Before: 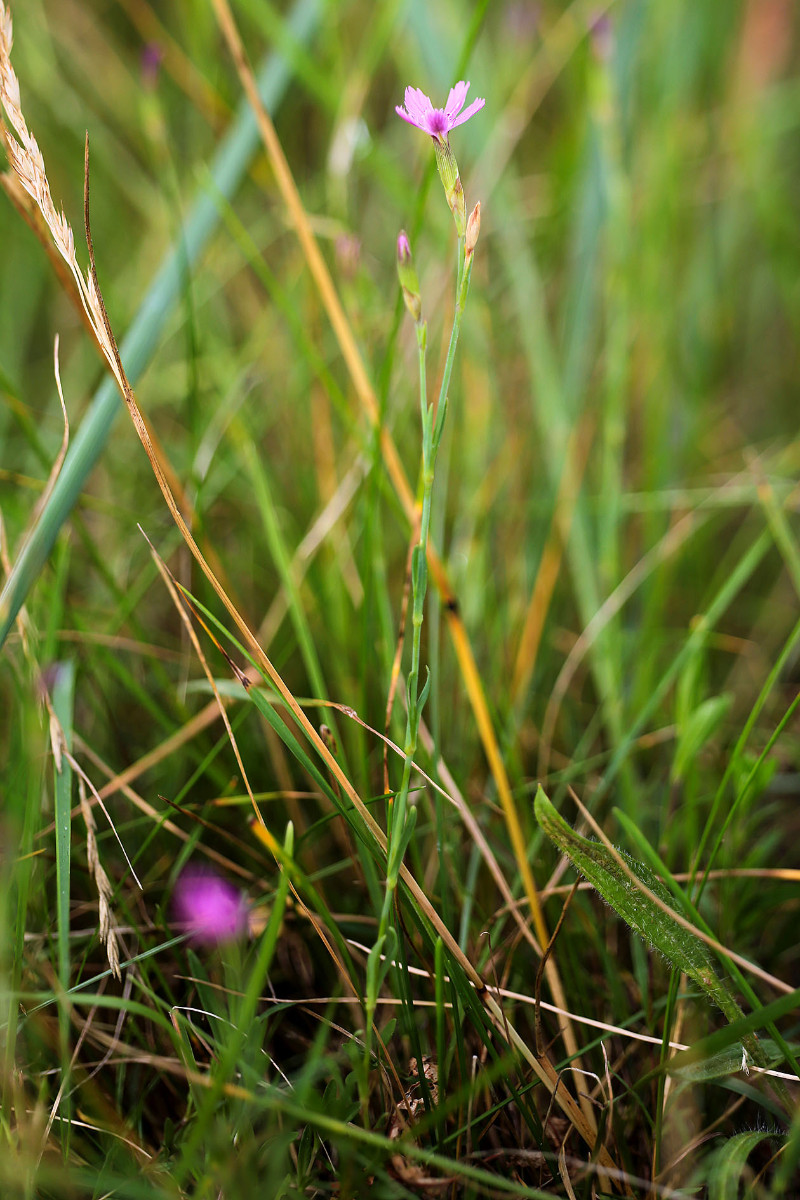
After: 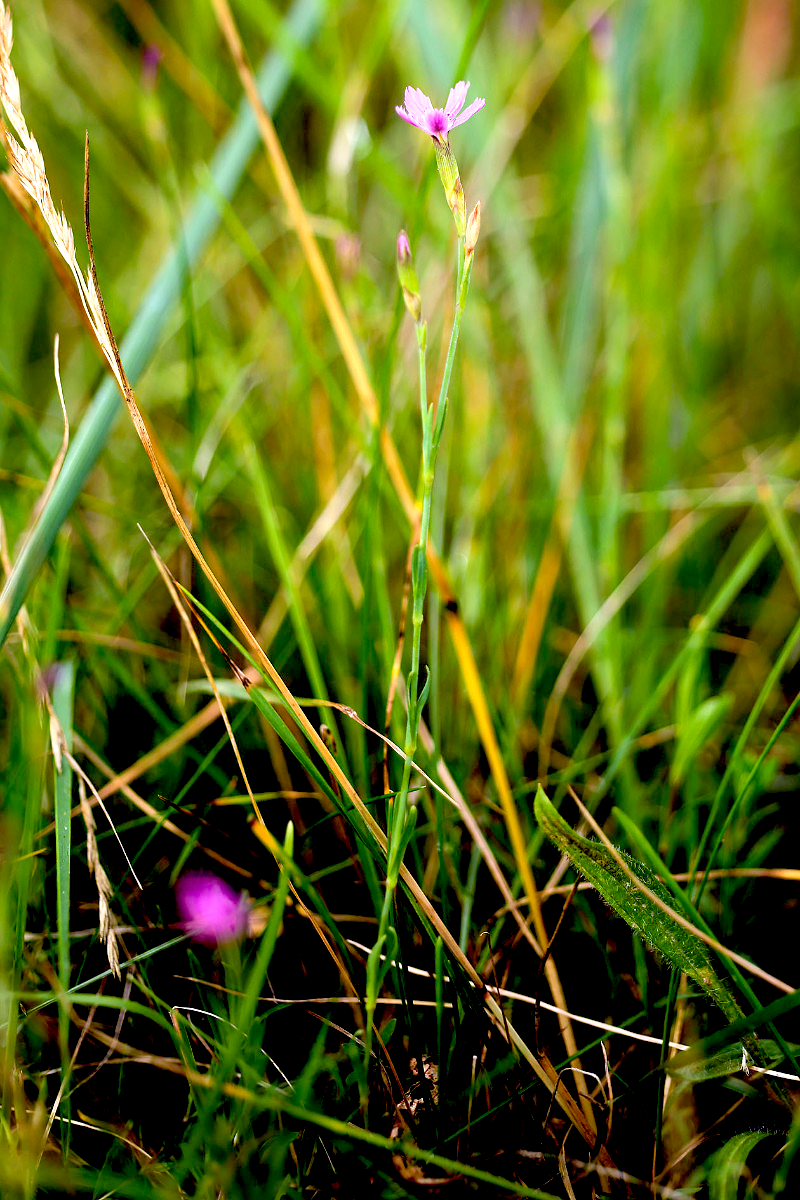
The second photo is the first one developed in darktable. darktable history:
color balance rgb: on, module defaults
exposure: black level correction 0.04, exposure 0.5 EV, compensate highlight preservation false
